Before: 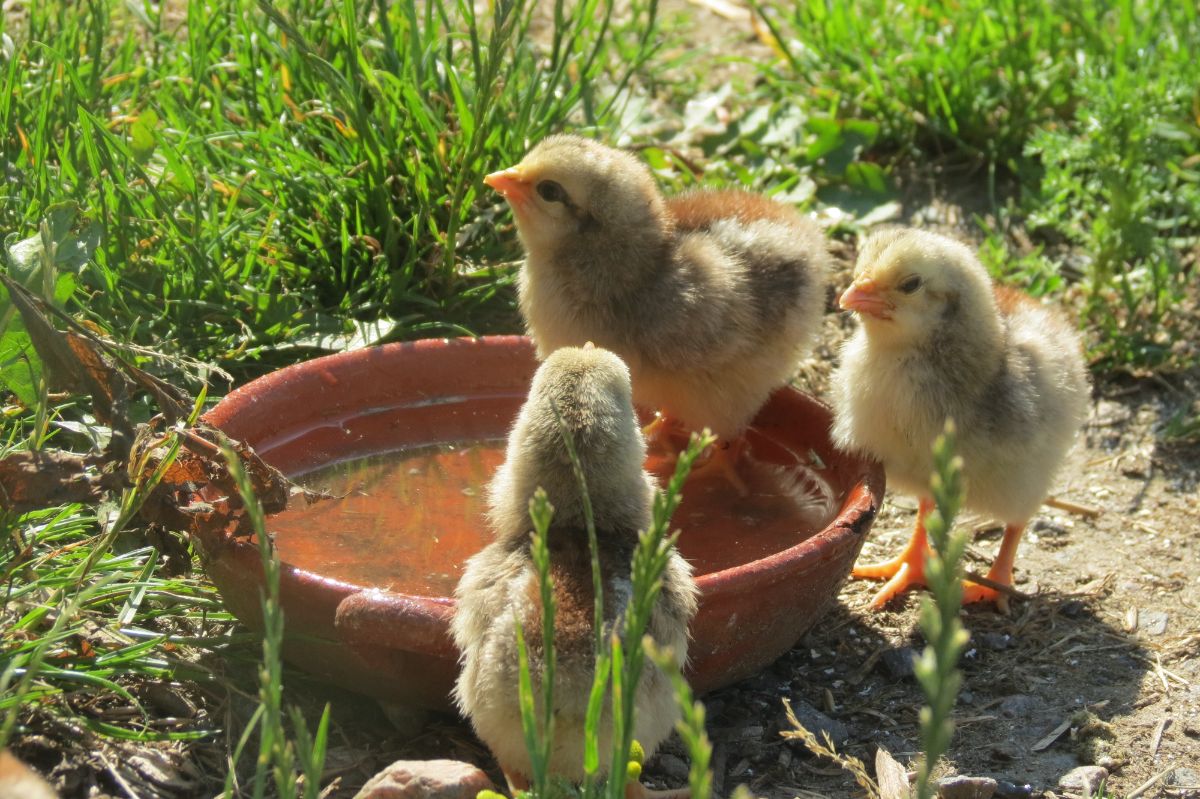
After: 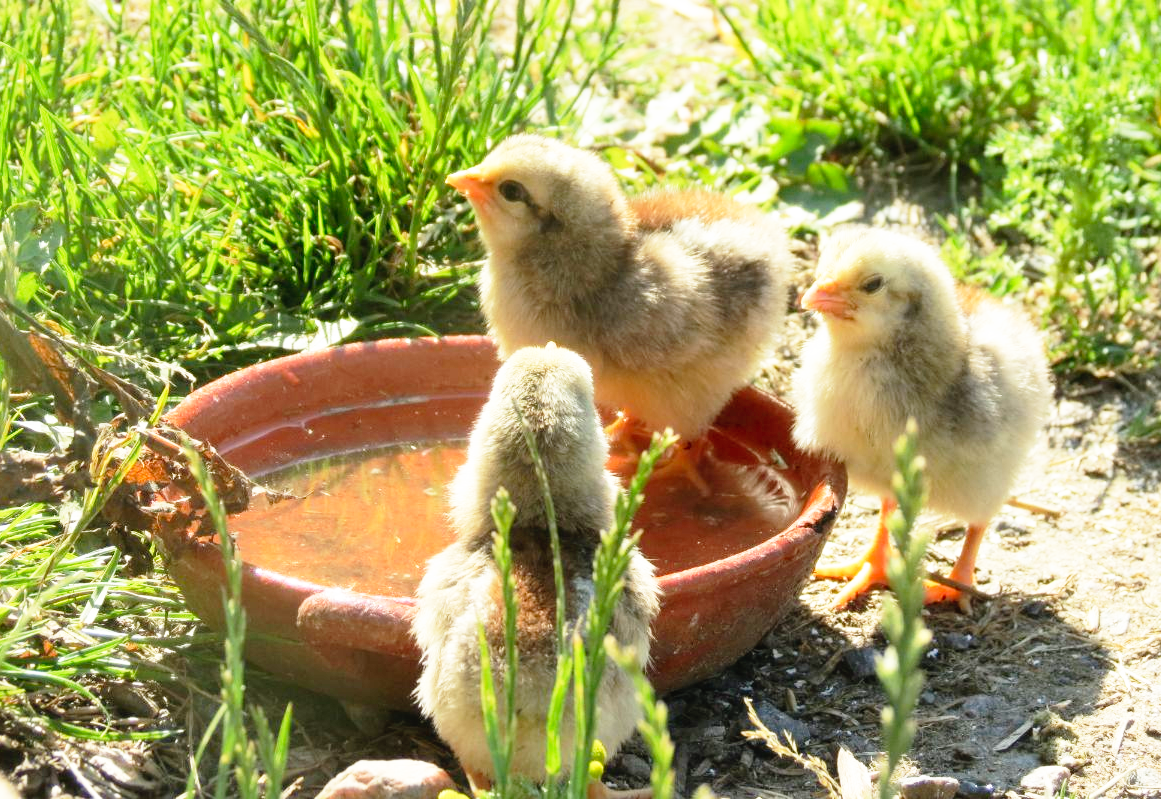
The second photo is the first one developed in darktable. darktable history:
crop and rotate: left 3.238%
base curve: curves: ch0 [(0, 0) (0.012, 0.01) (0.073, 0.168) (0.31, 0.711) (0.645, 0.957) (1, 1)], preserve colors none
